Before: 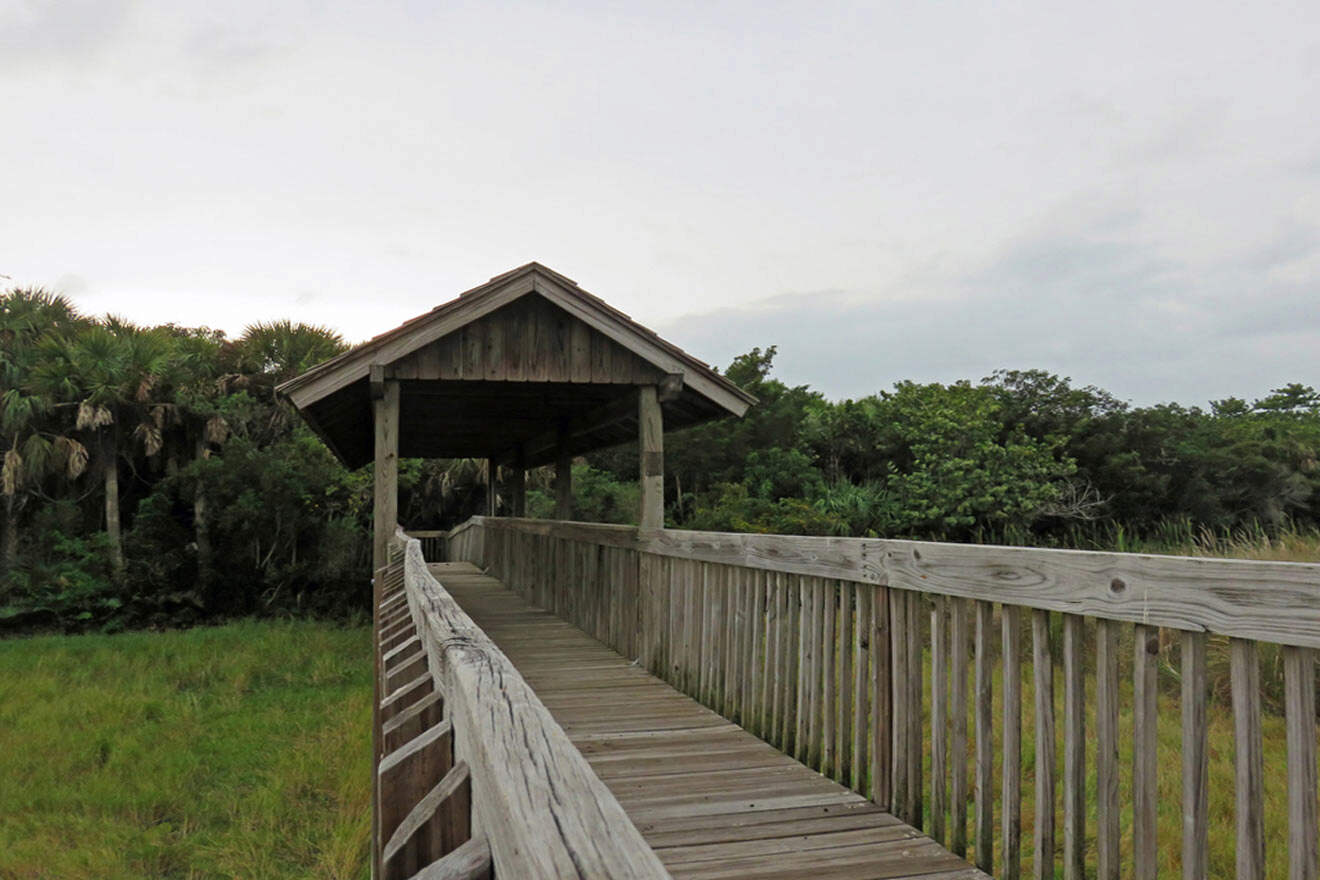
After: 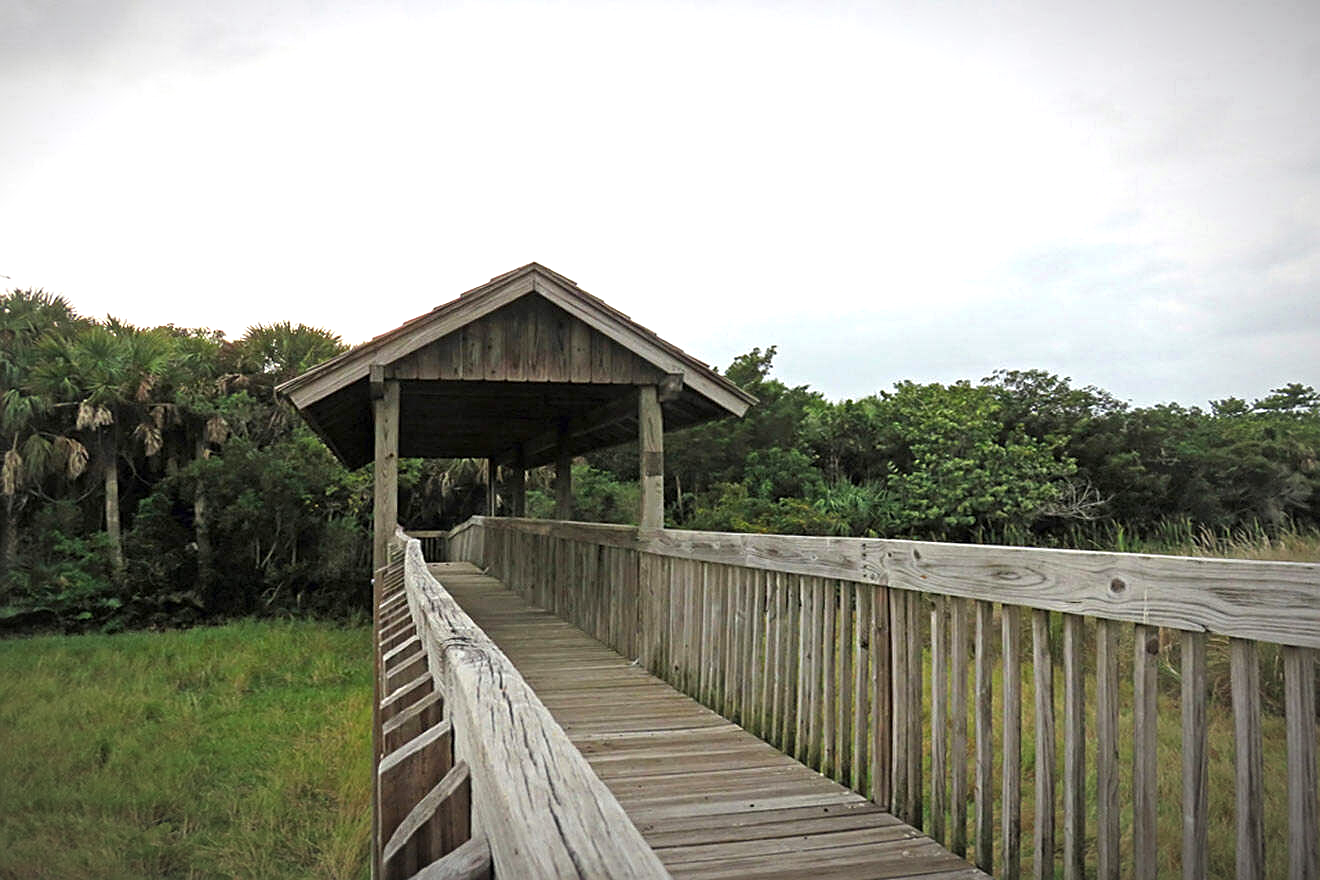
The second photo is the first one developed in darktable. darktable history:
sharpen: on, module defaults
vignetting: fall-off radius 69.69%, brightness -0.676, center (-0.033, -0.041), automatic ratio true
exposure: black level correction 0, exposure 0.694 EV, compensate highlight preservation false
